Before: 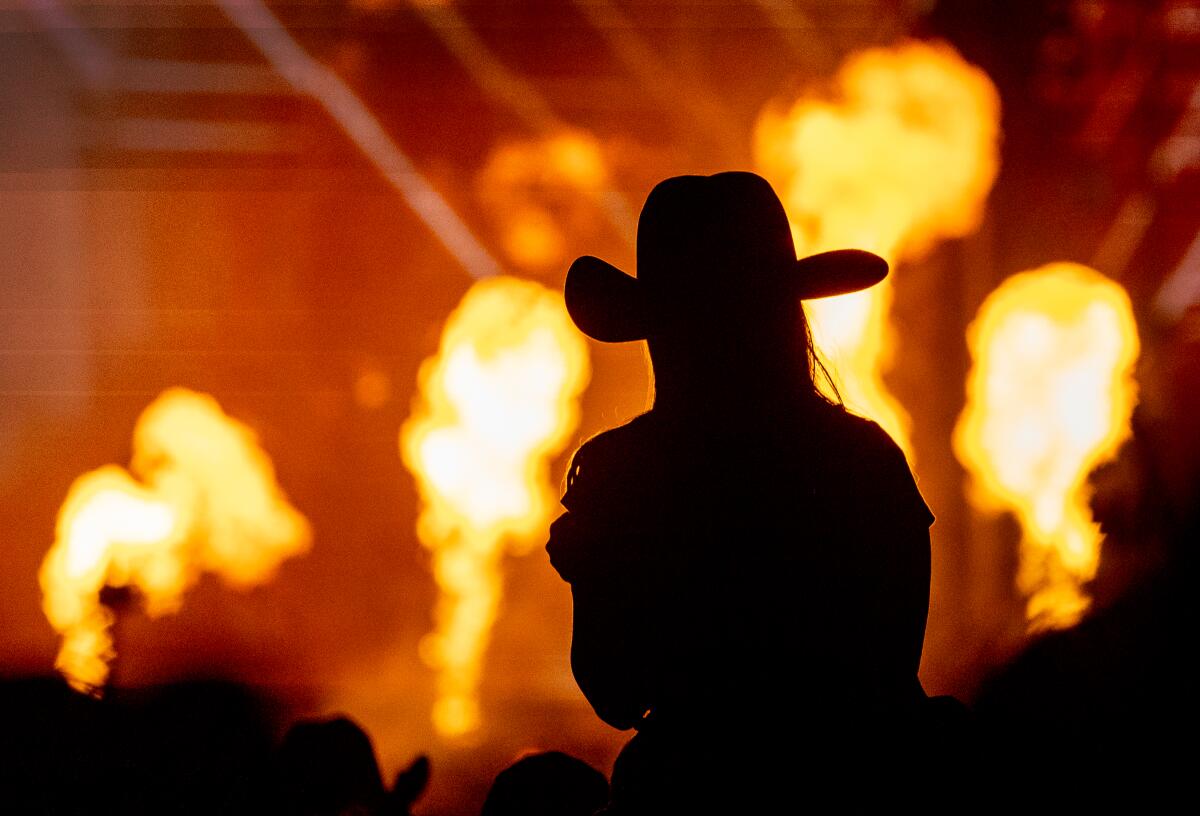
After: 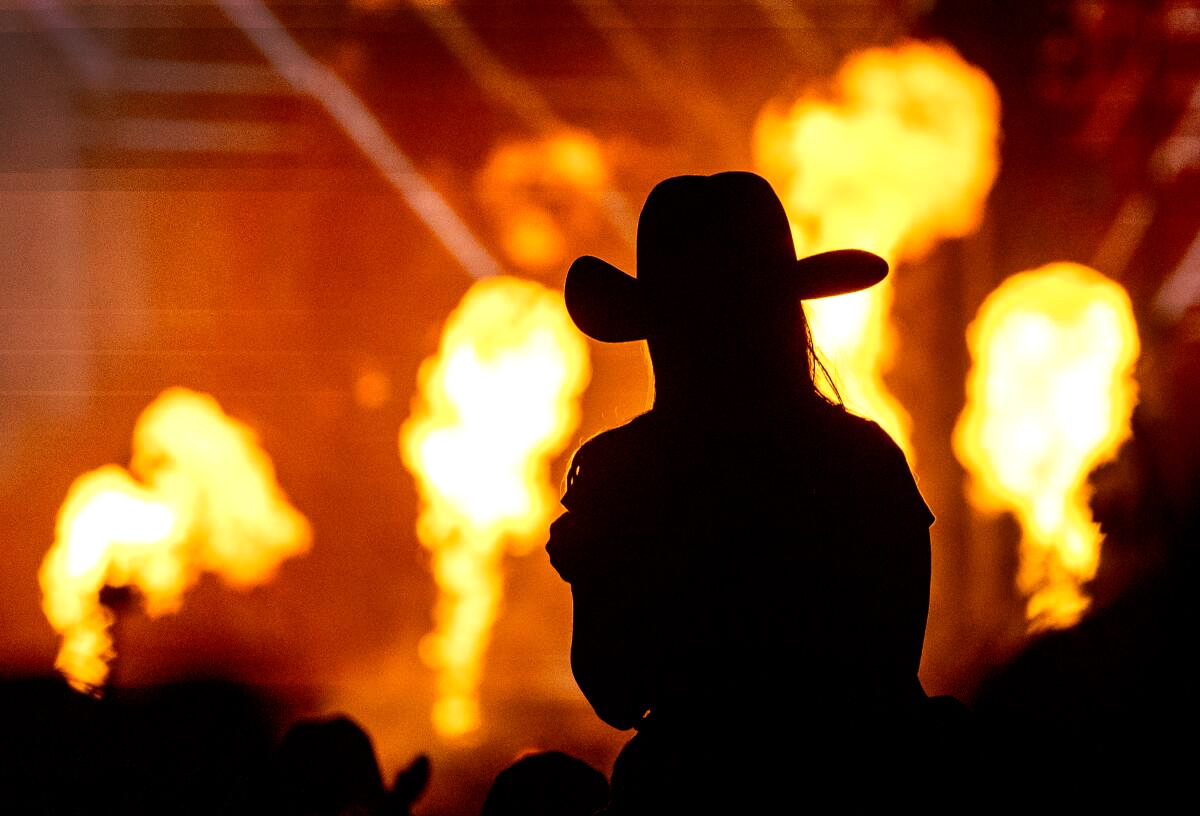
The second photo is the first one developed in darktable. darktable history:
tone equalizer: -8 EV -0.401 EV, -7 EV -0.368 EV, -6 EV -0.309 EV, -5 EV -0.19 EV, -3 EV 0.214 EV, -2 EV 0.307 EV, -1 EV 0.365 EV, +0 EV 0.391 EV, edges refinement/feathering 500, mask exposure compensation -1.57 EV, preserve details no
